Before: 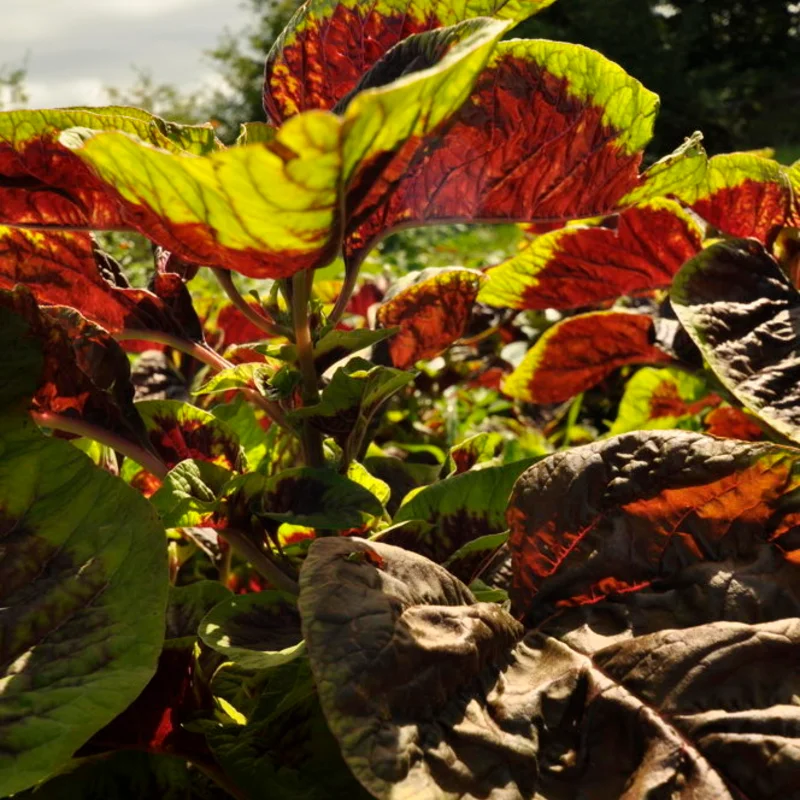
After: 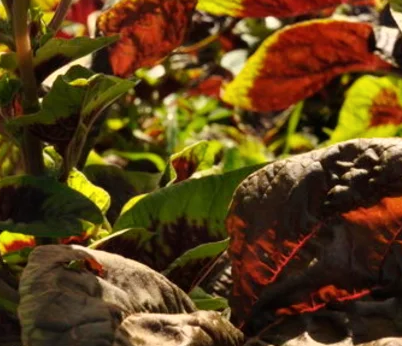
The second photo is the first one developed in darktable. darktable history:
crop: left 35.03%, top 36.625%, right 14.663%, bottom 20.057%
shadows and highlights: shadows 12, white point adjustment 1.2, soften with gaussian
